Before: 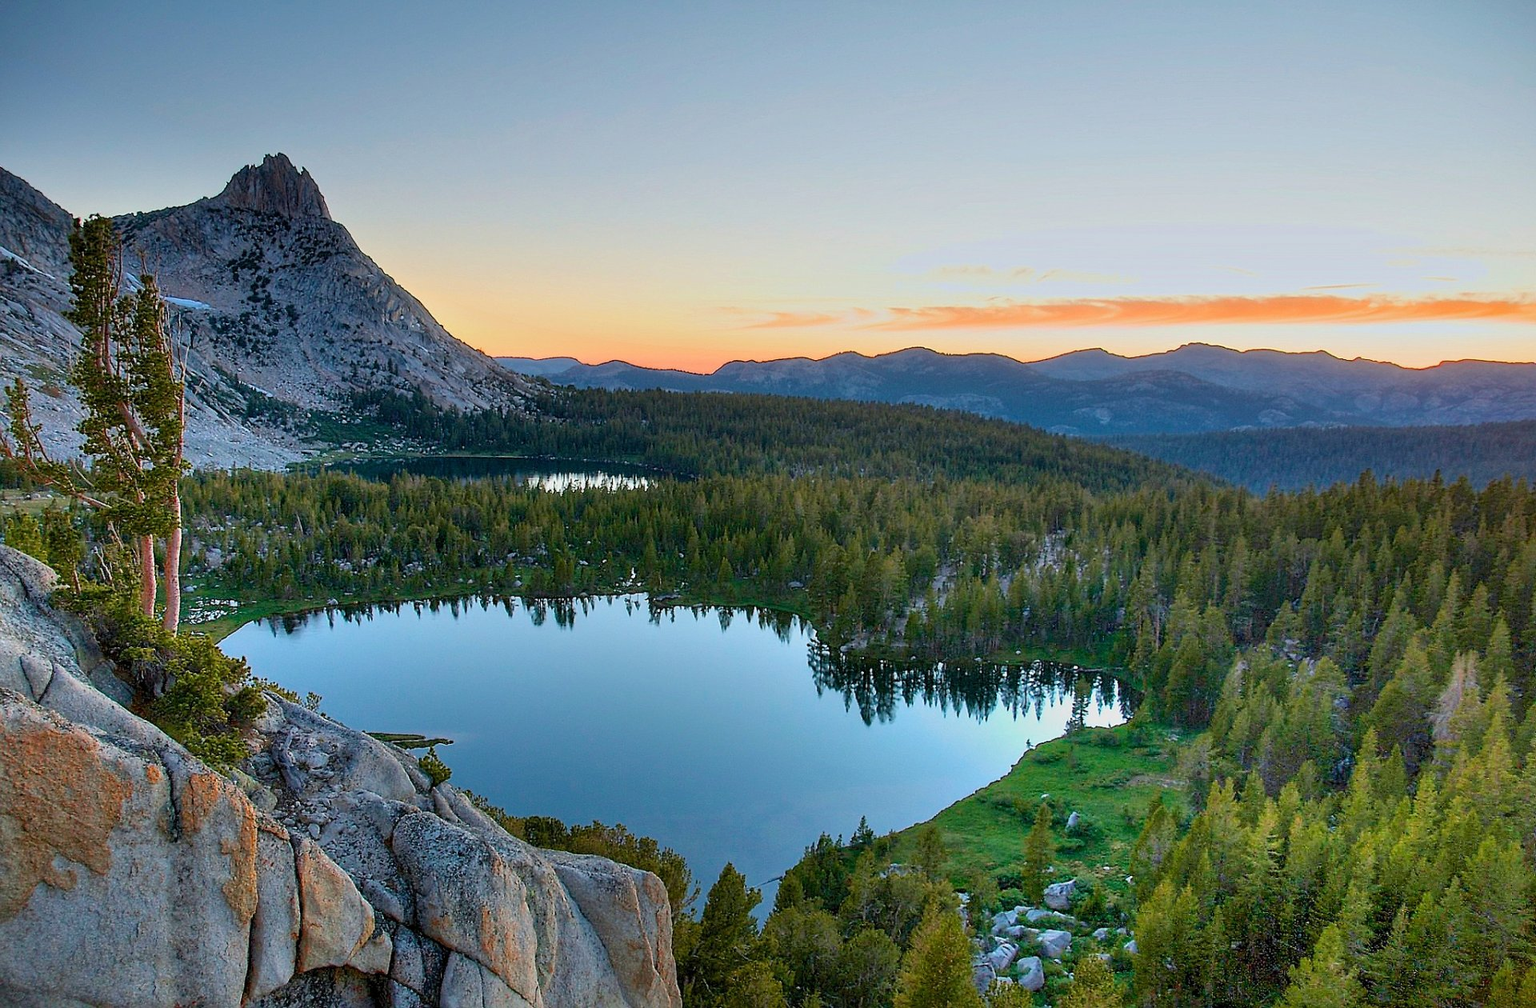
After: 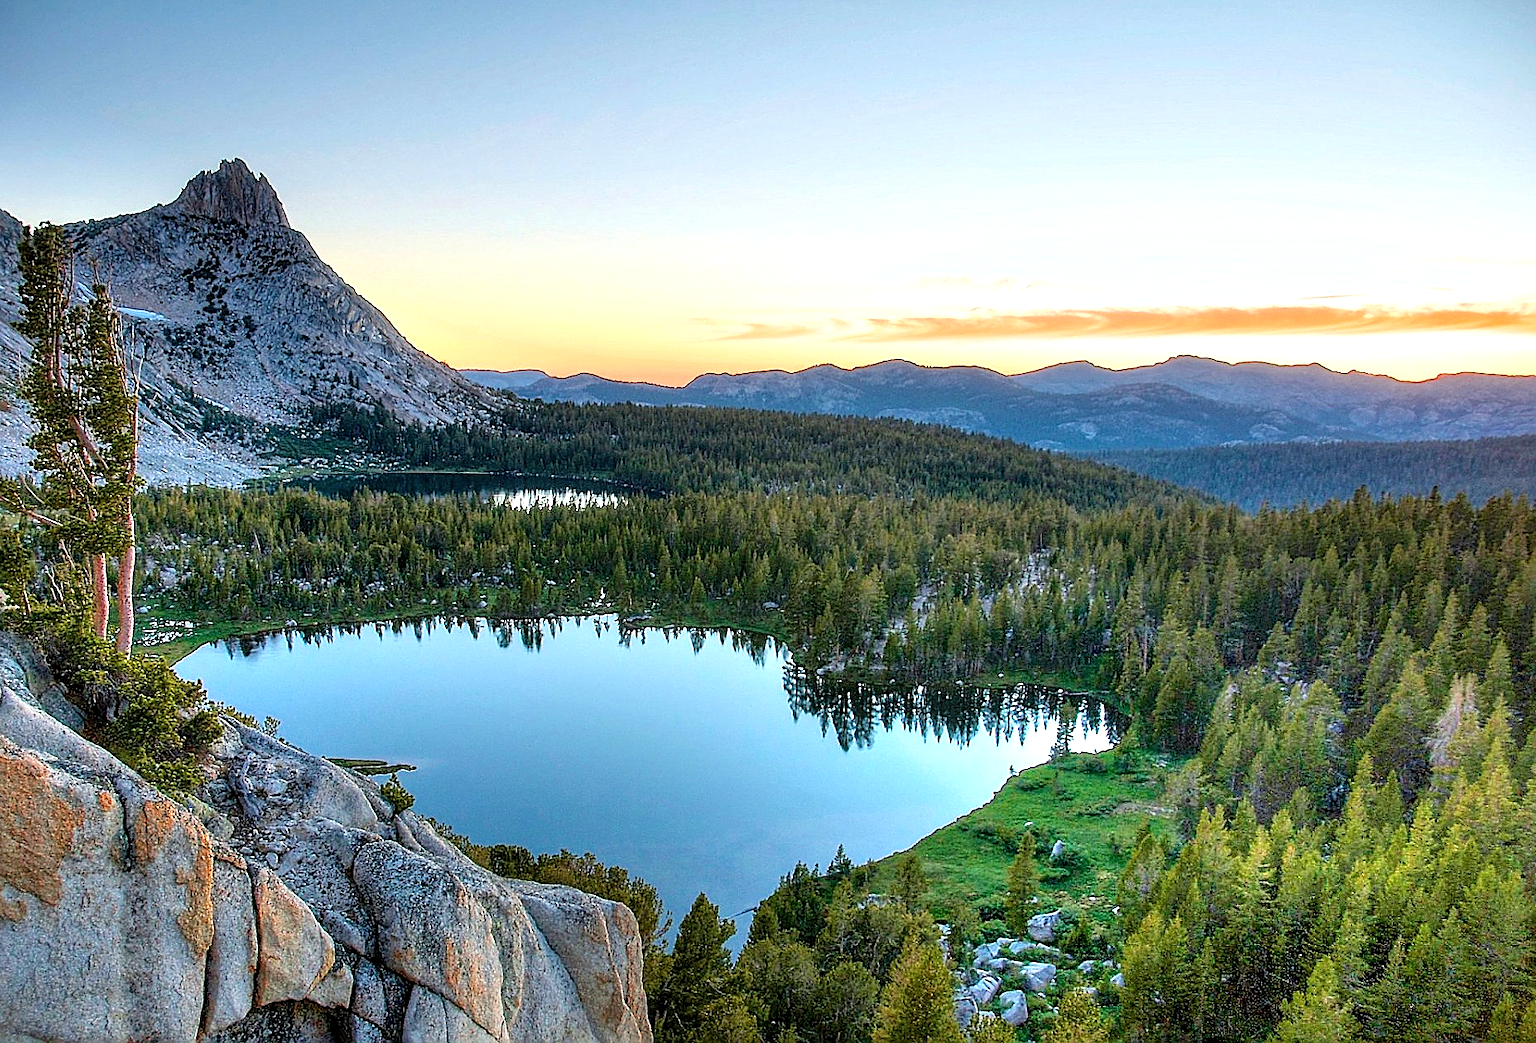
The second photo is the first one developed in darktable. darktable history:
sharpen: on, module defaults
local contrast: on, module defaults
tone equalizer: -8 EV -0.743 EV, -7 EV -0.705 EV, -6 EV -0.605 EV, -5 EV -0.366 EV, -3 EV 0.404 EV, -2 EV 0.6 EV, -1 EV 0.68 EV, +0 EV 0.744 EV
crop and rotate: left 3.363%
